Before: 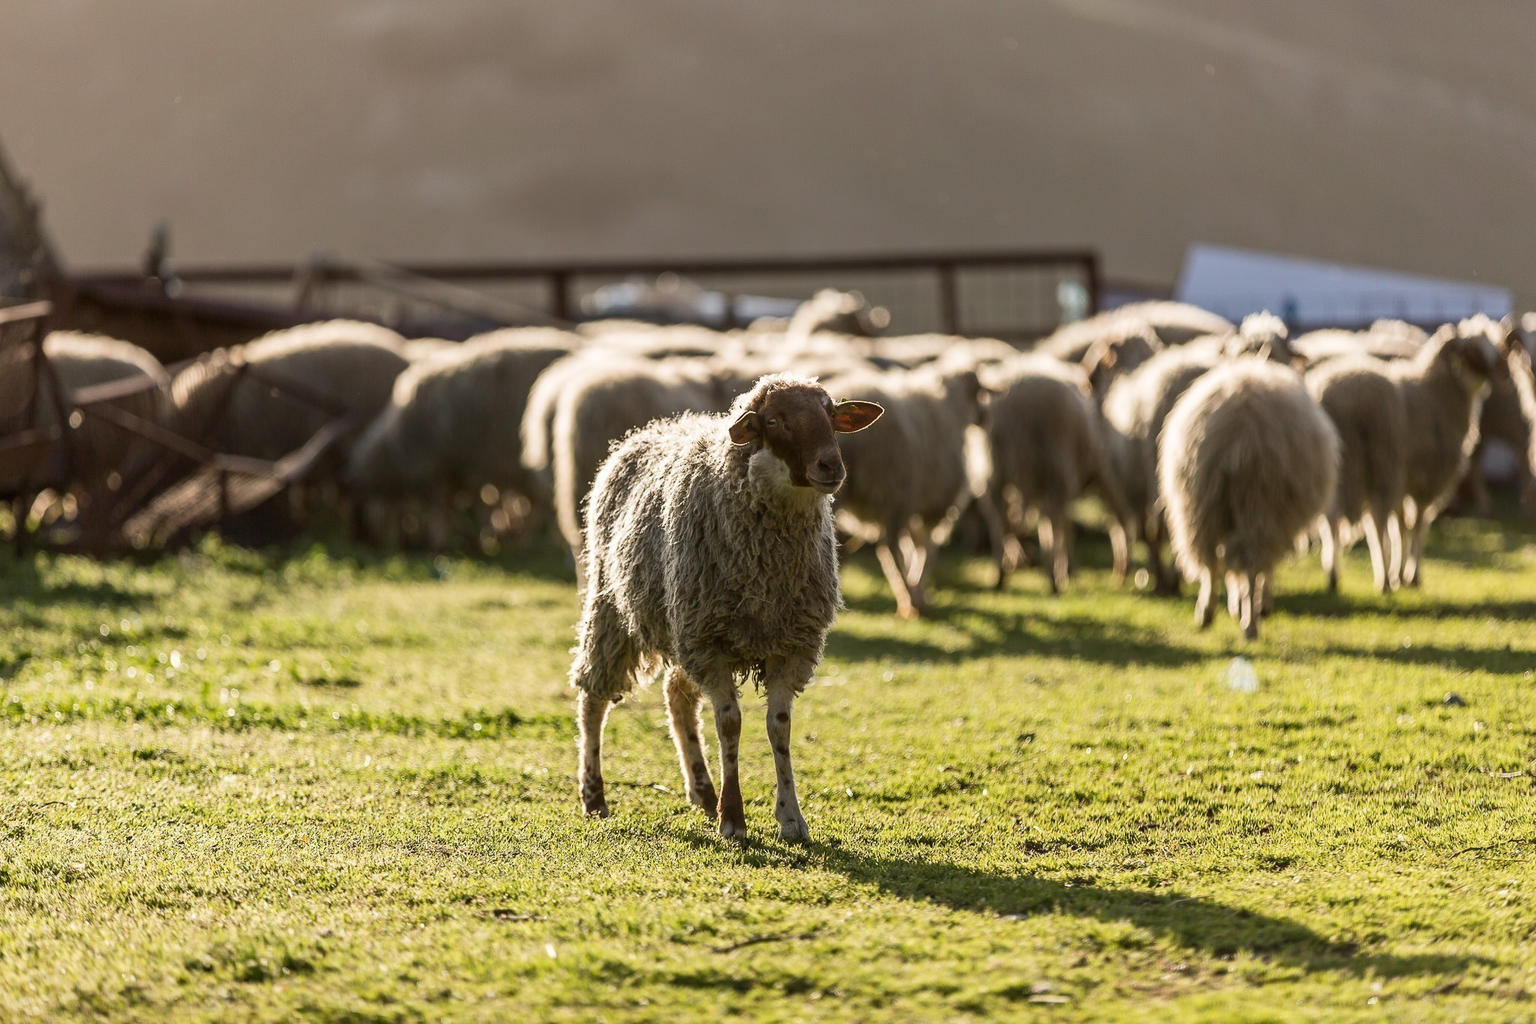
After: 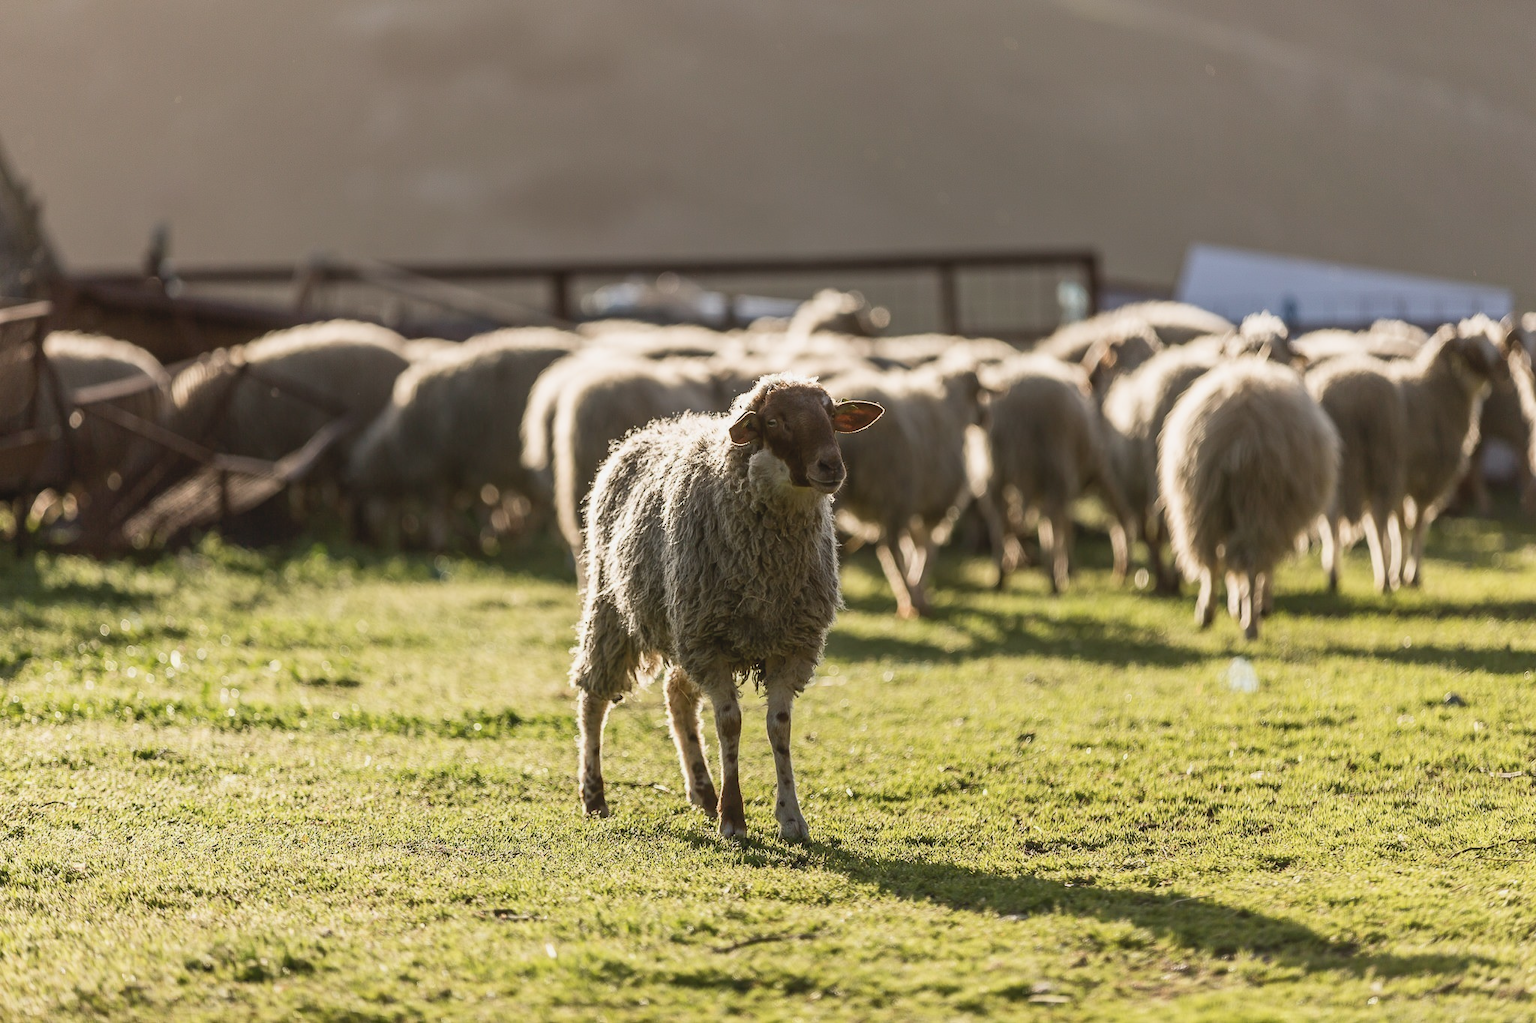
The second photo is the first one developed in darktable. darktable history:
contrast brightness saturation: contrast -0.103, saturation -0.104
shadows and highlights: shadows 1.31, highlights 41.33
